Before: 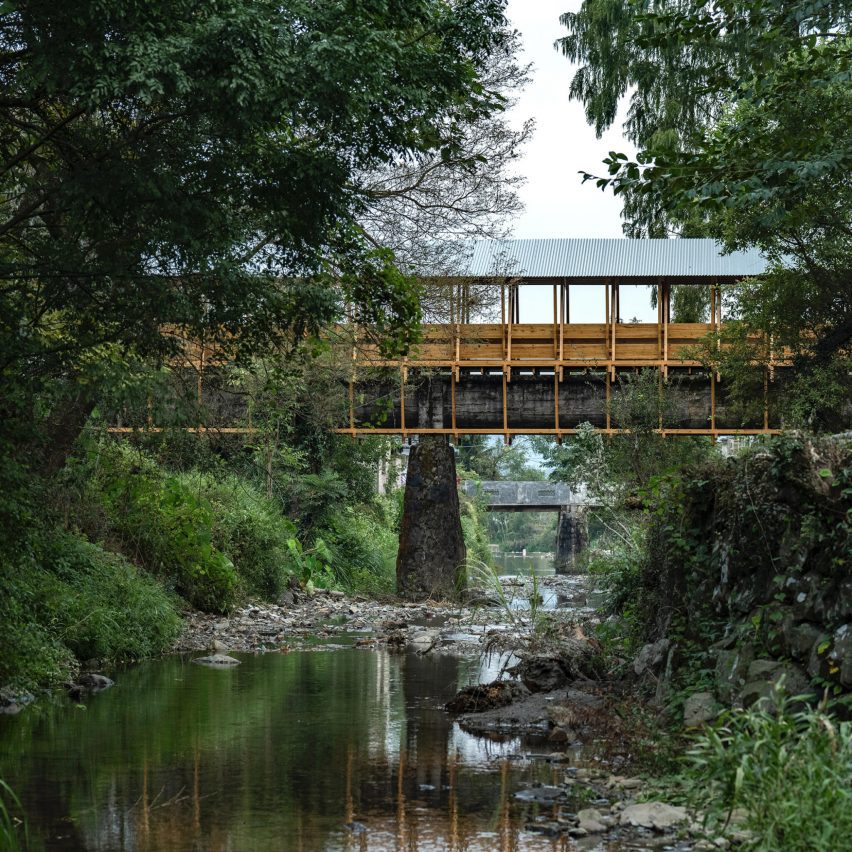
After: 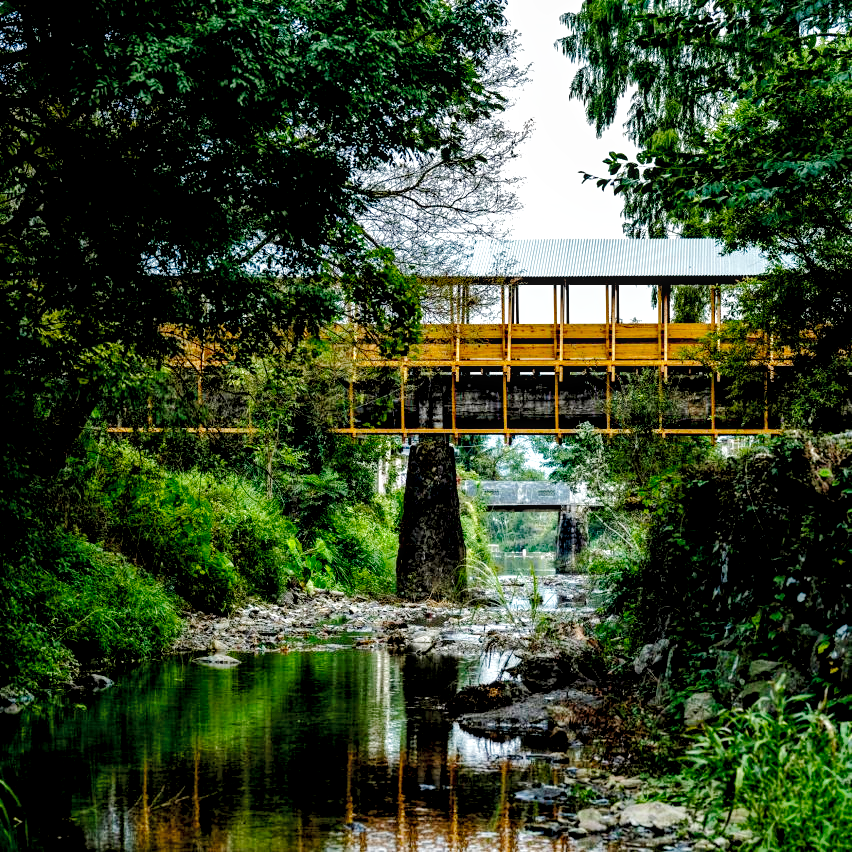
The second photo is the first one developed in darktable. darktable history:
local contrast: highlights 91%, shadows 84%, detail 160%, midtone range 0.2
shadows and highlights: shadows 39.56, highlights -59.82
base curve: curves: ch0 [(0, 0) (0.028, 0.03) (0.121, 0.232) (0.46, 0.748) (0.859, 0.968) (1, 1)], preserve colors none
color balance rgb: perceptual saturation grading › global saturation 19.264%, global vibrance 20%
exposure: black level correction 0.024, exposure 0.185 EV, compensate highlight preservation false
tone equalizer: -8 EV -0.383 EV, -7 EV -0.424 EV, -6 EV -0.296 EV, -5 EV -0.246 EV, -3 EV 0.229 EV, -2 EV 0.335 EV, -1 EV 0.372 EV, +0 EV 0.39 EV, edges refinement/feathering 500, mask exposure compensation -1.57 EV, preserve details no
